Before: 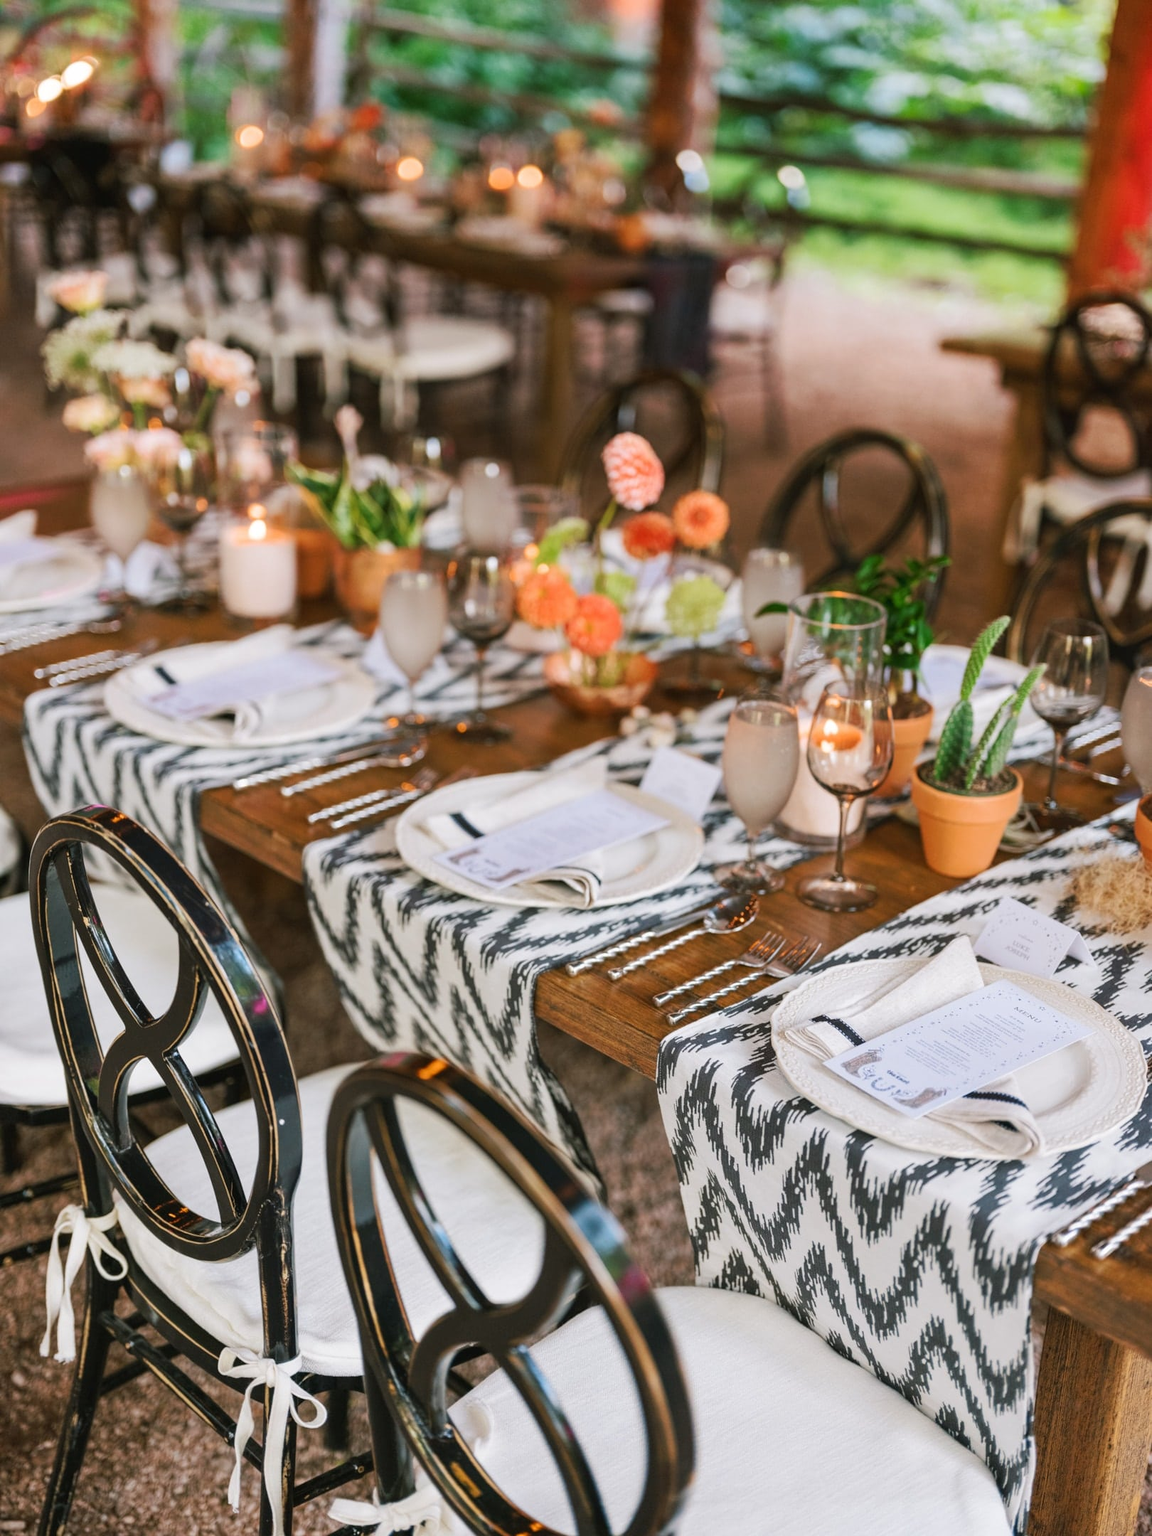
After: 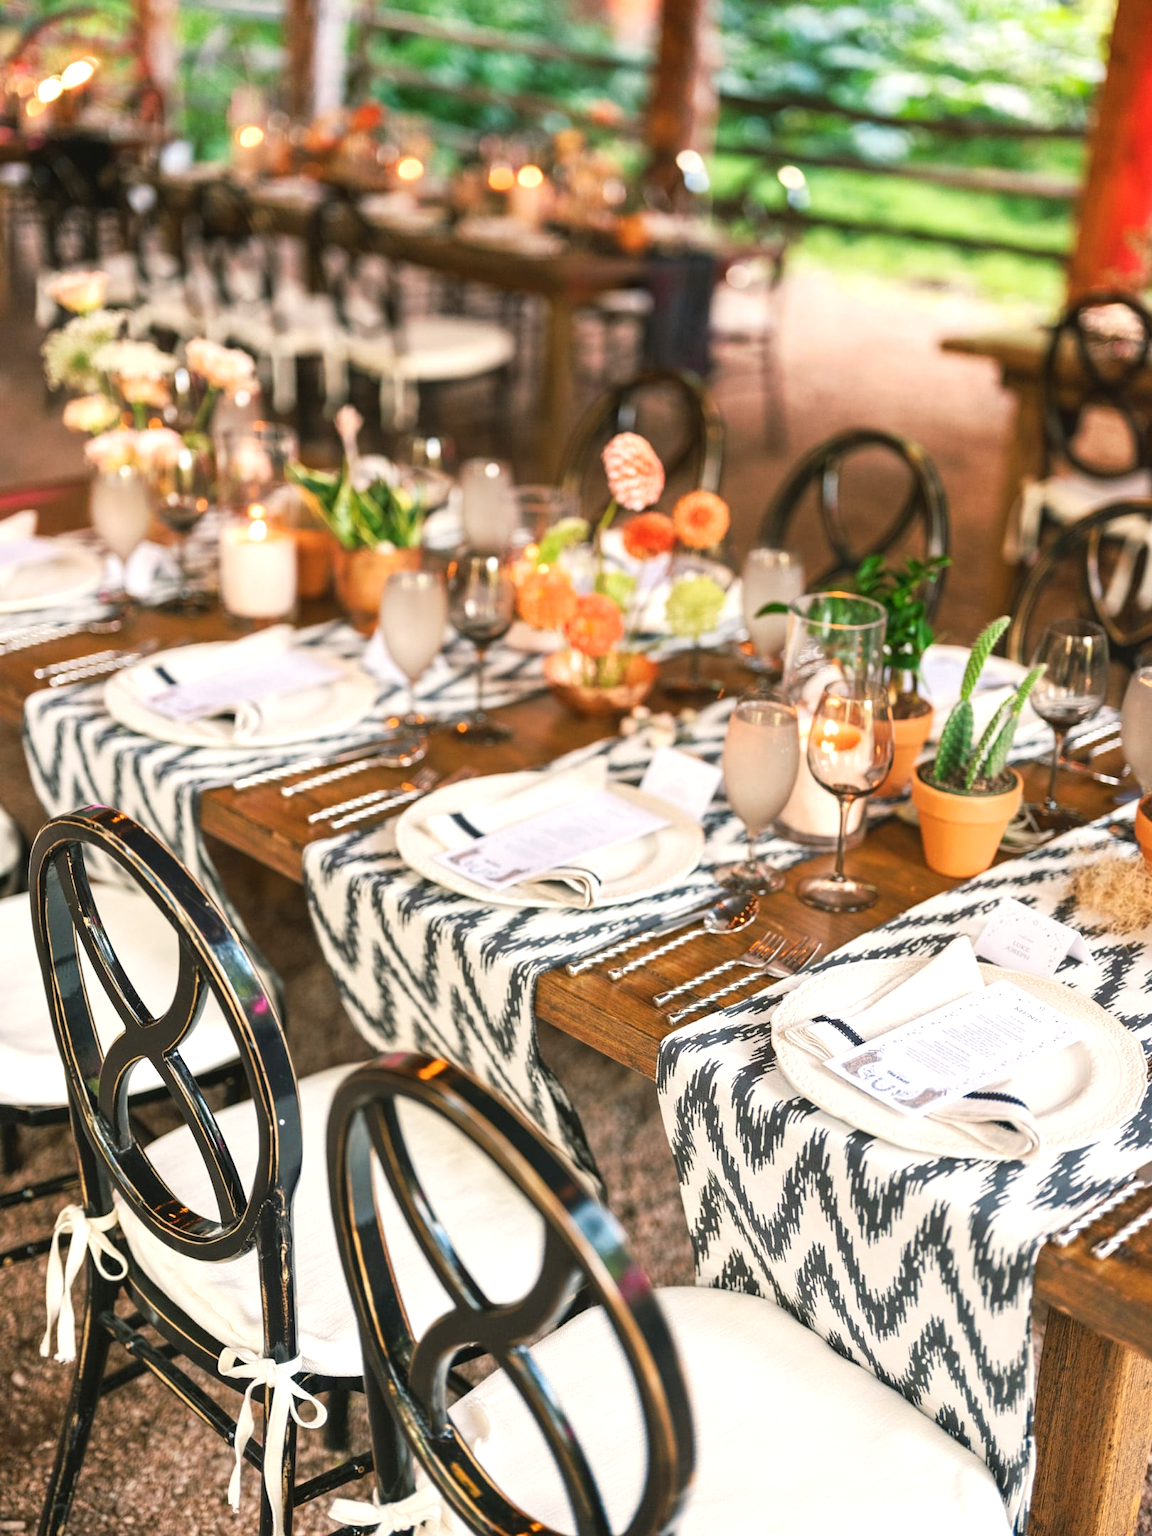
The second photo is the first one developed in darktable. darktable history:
color balance rgb: highlights gain › chroma 2.975%, highlights gain › hue 76.91°, perceptual saturation grading › global saturation 0.177%
exposure: black level correction 0, exposure 0.596 EV, compensate highlight preservation false
